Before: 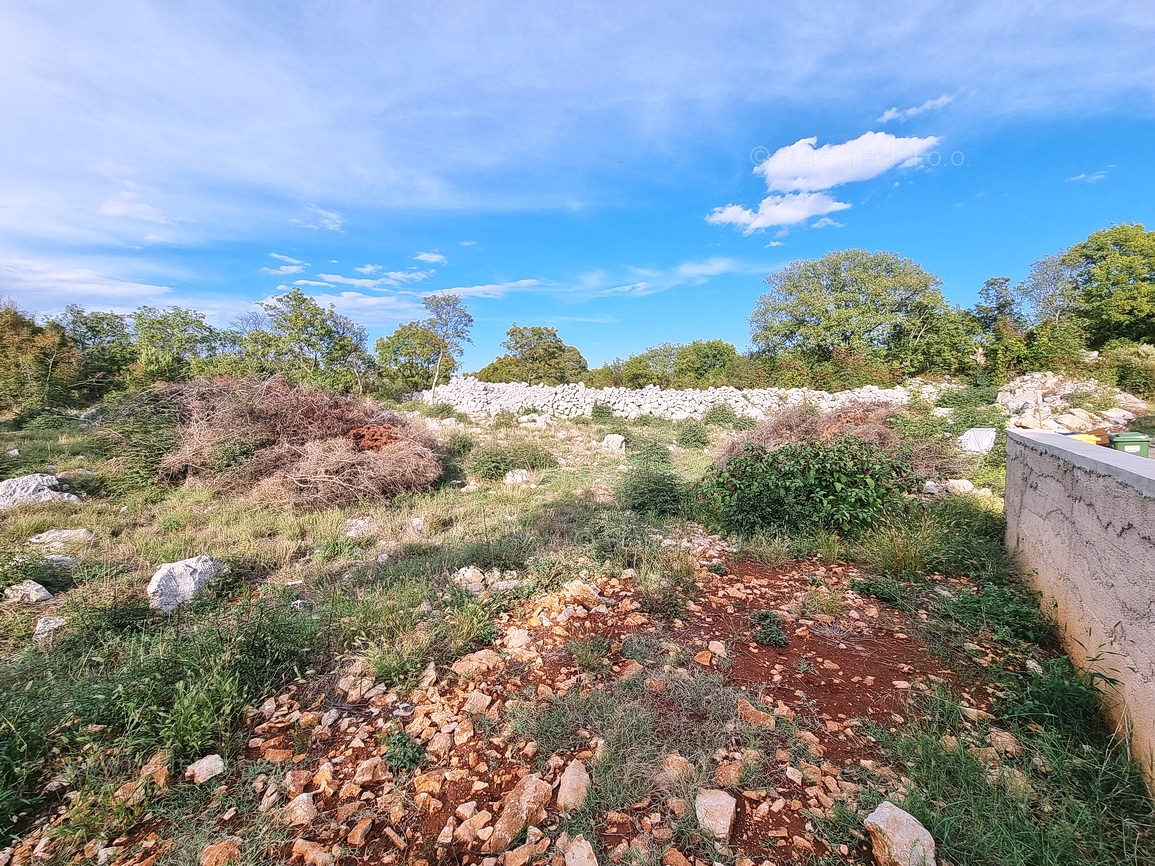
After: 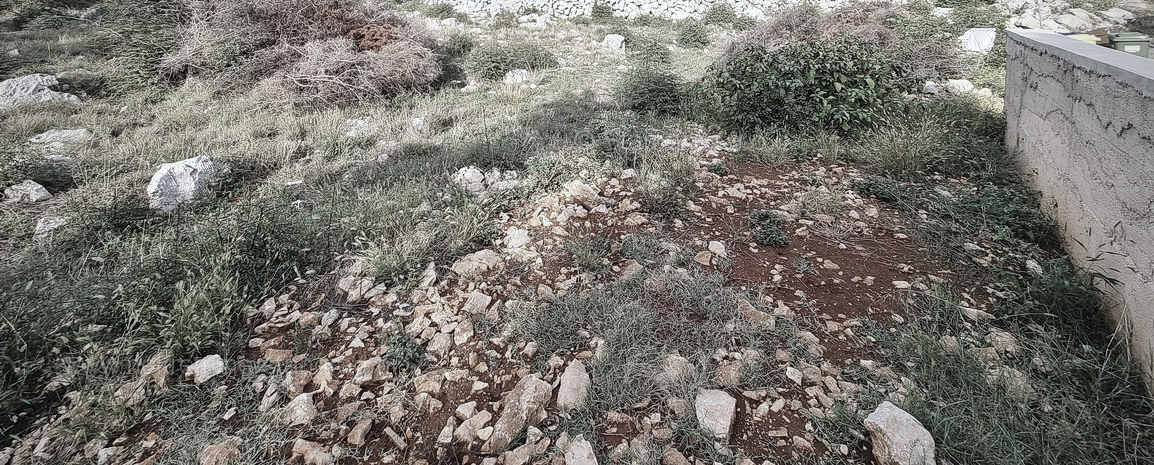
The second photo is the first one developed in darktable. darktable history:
crop and rotate: top 46.237%
color zones: curves: ch1 [(0, 0.34) (0.143, 0.164) (0.286, 0.152) (0.429, 0.176) (0.571, 0.173) (0.714, 0.188) (0.857, 0.199) (1, 0.34)]
vignetting: unbound false
white balance: red 0.954, blue 1.079
color correction: highlights a* -4.28, highlights b* 6.53
